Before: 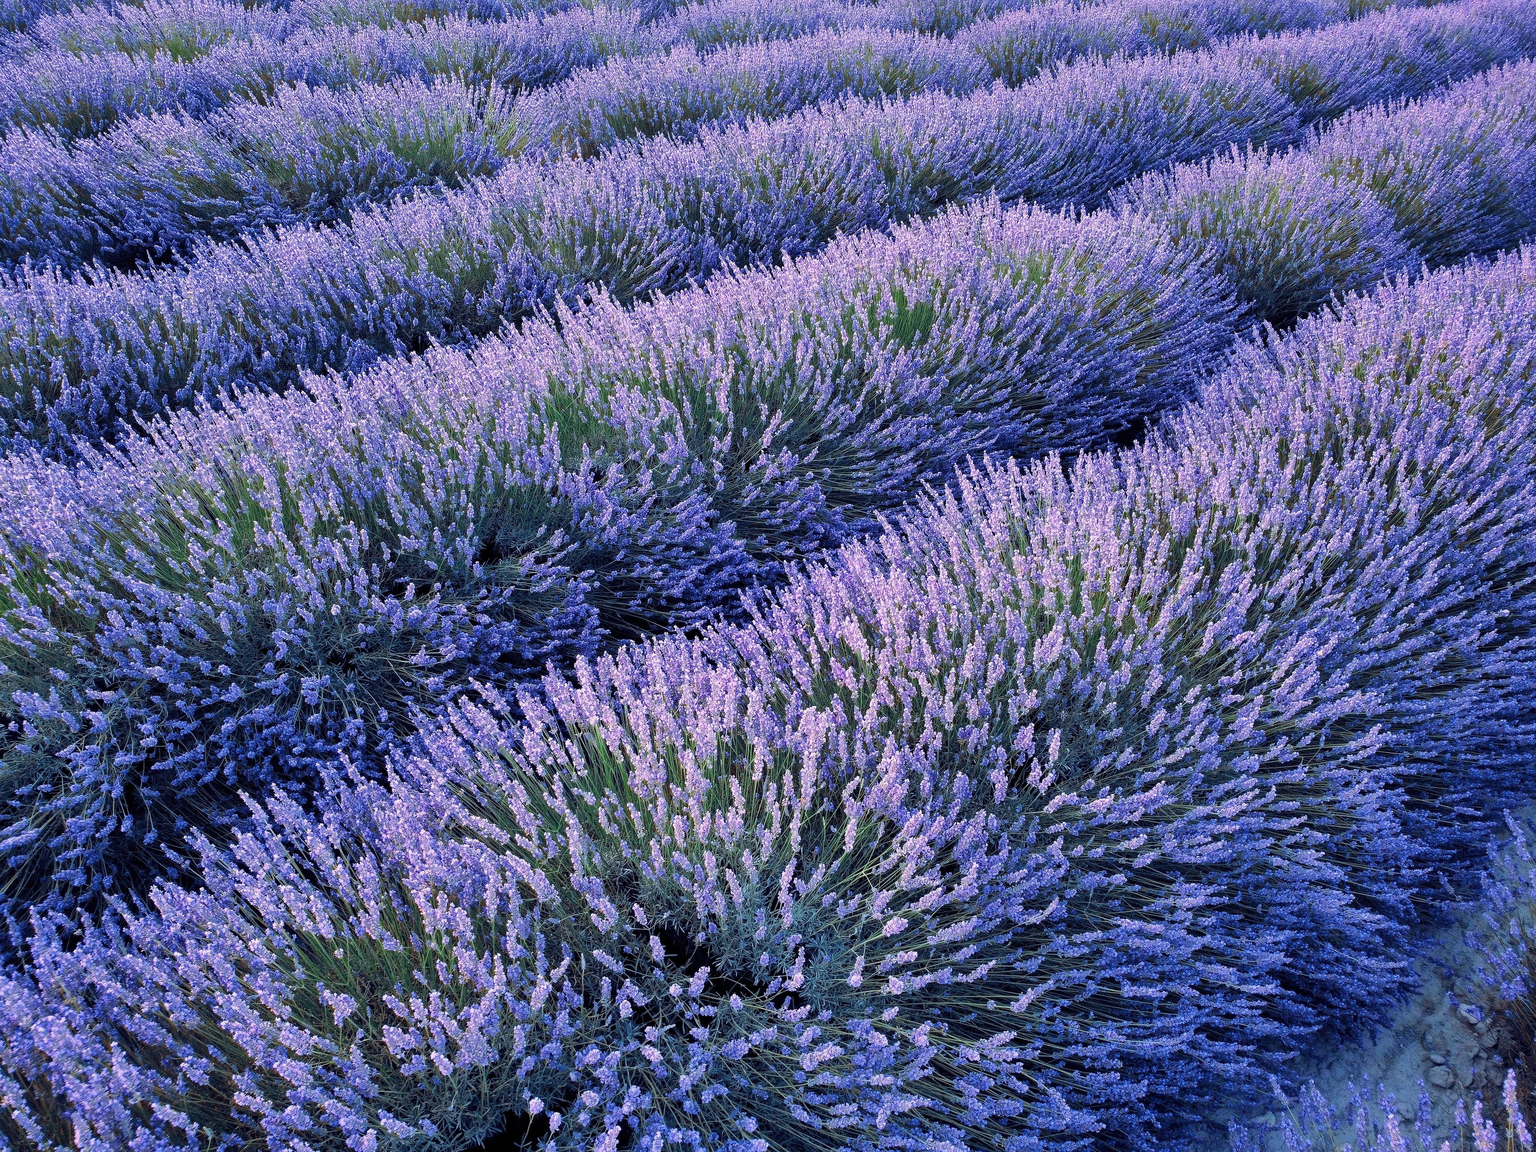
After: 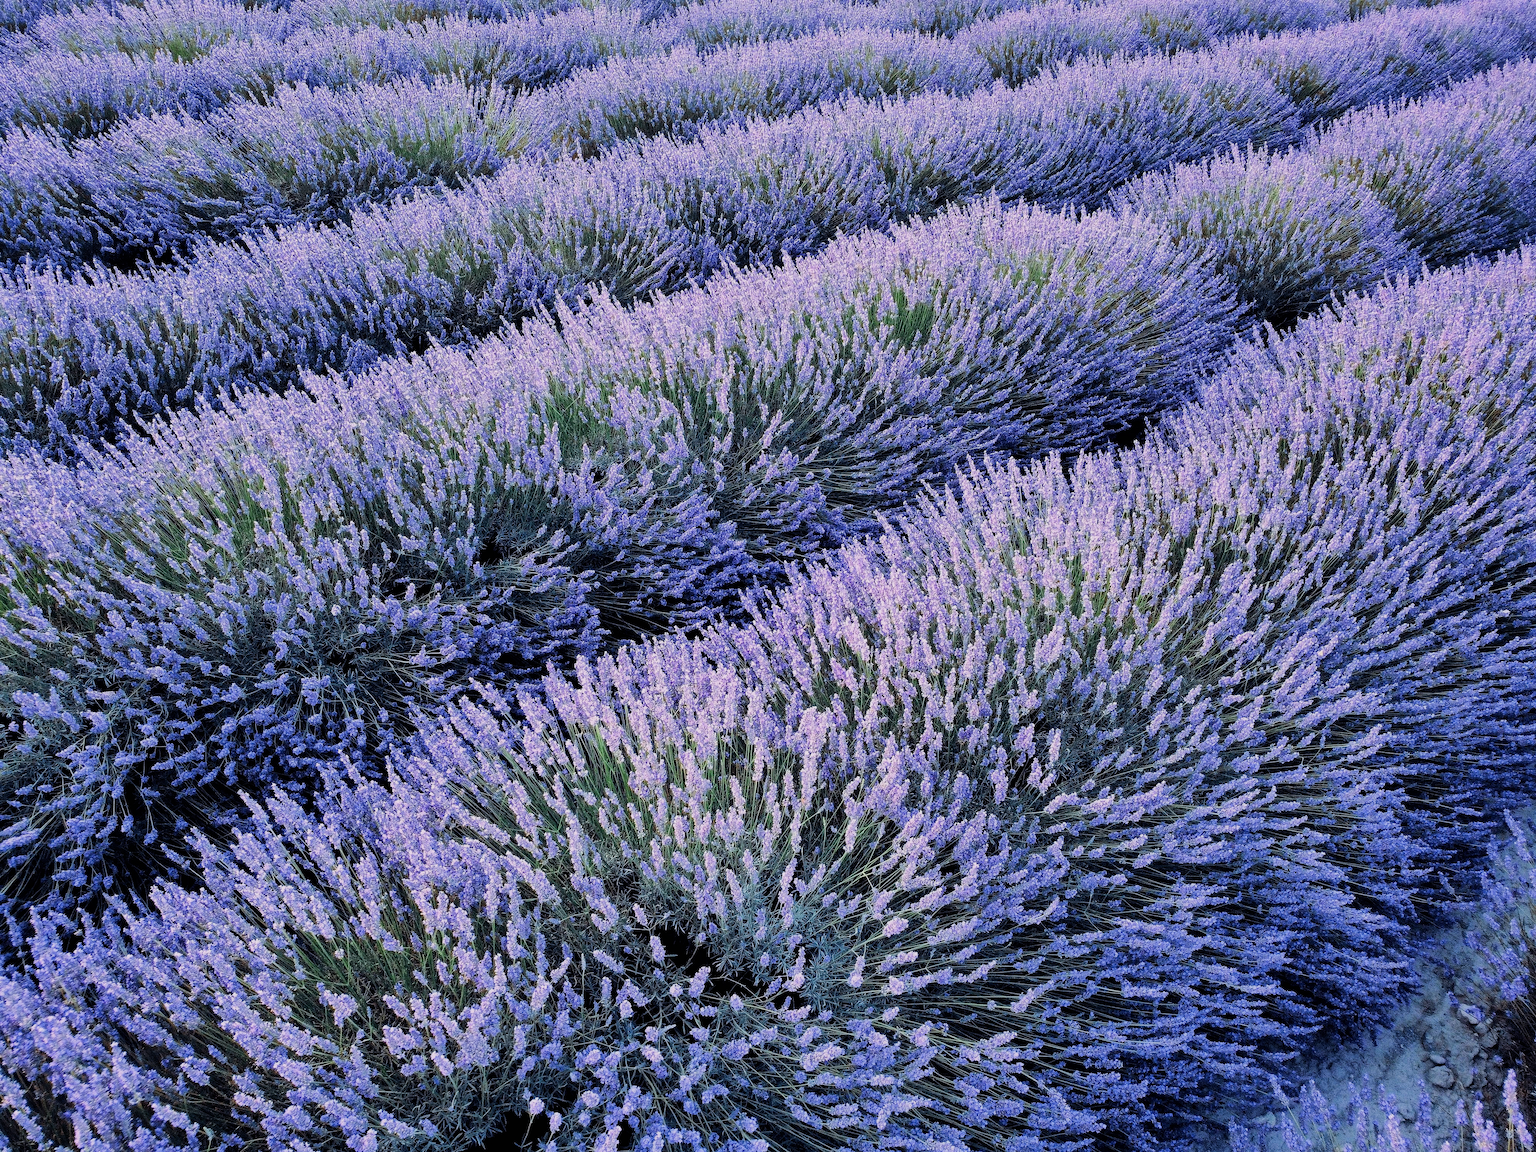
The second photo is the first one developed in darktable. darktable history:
grain: coarseness 0.09 ISO, strength 10%
shadows and highlights: shadows 25, highlights -25
tone equalizer: -8 EV -0.75 EV, -7 EV -0.7 EV, -6 EV -0.6 EV, -5 EV -0.4 EV, -3 EV 0.4 EV, -2 EV 0.6 EV, -1 EV 0.7 EV, +0 EV 0.75 EV, edges refinement/feathering 500, mask exposure compensation -1.57 EV, preserve details no
filmic rgb: black relative exposure -7.65 EV, white relative exposure 4.56 EV, hardness 3.61
